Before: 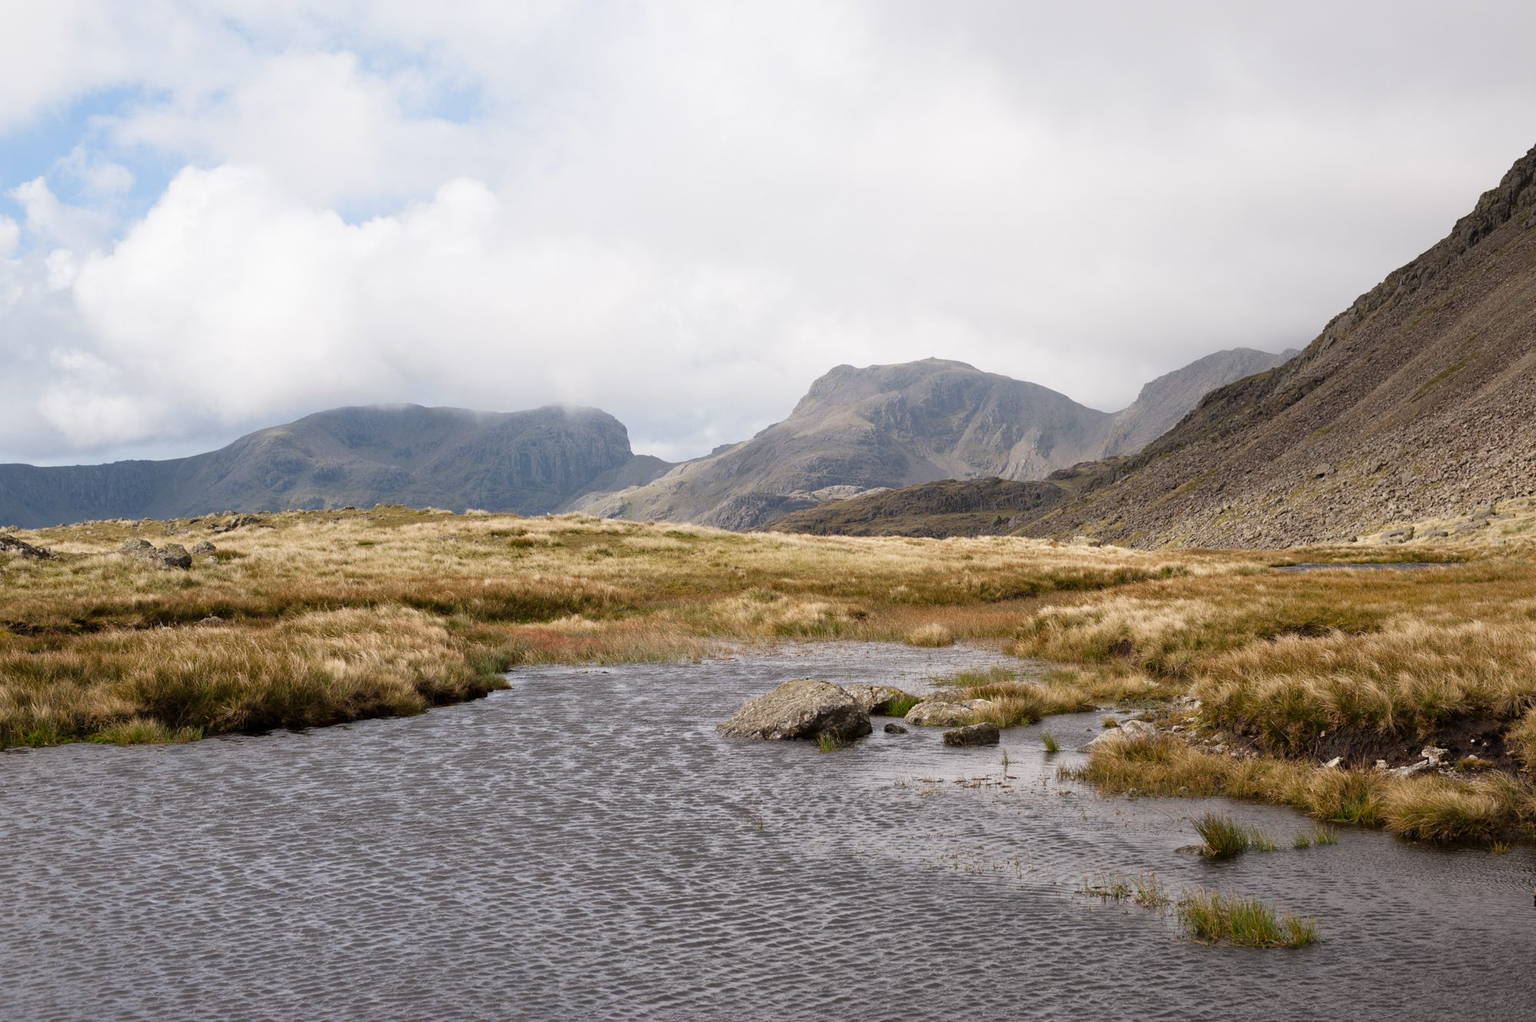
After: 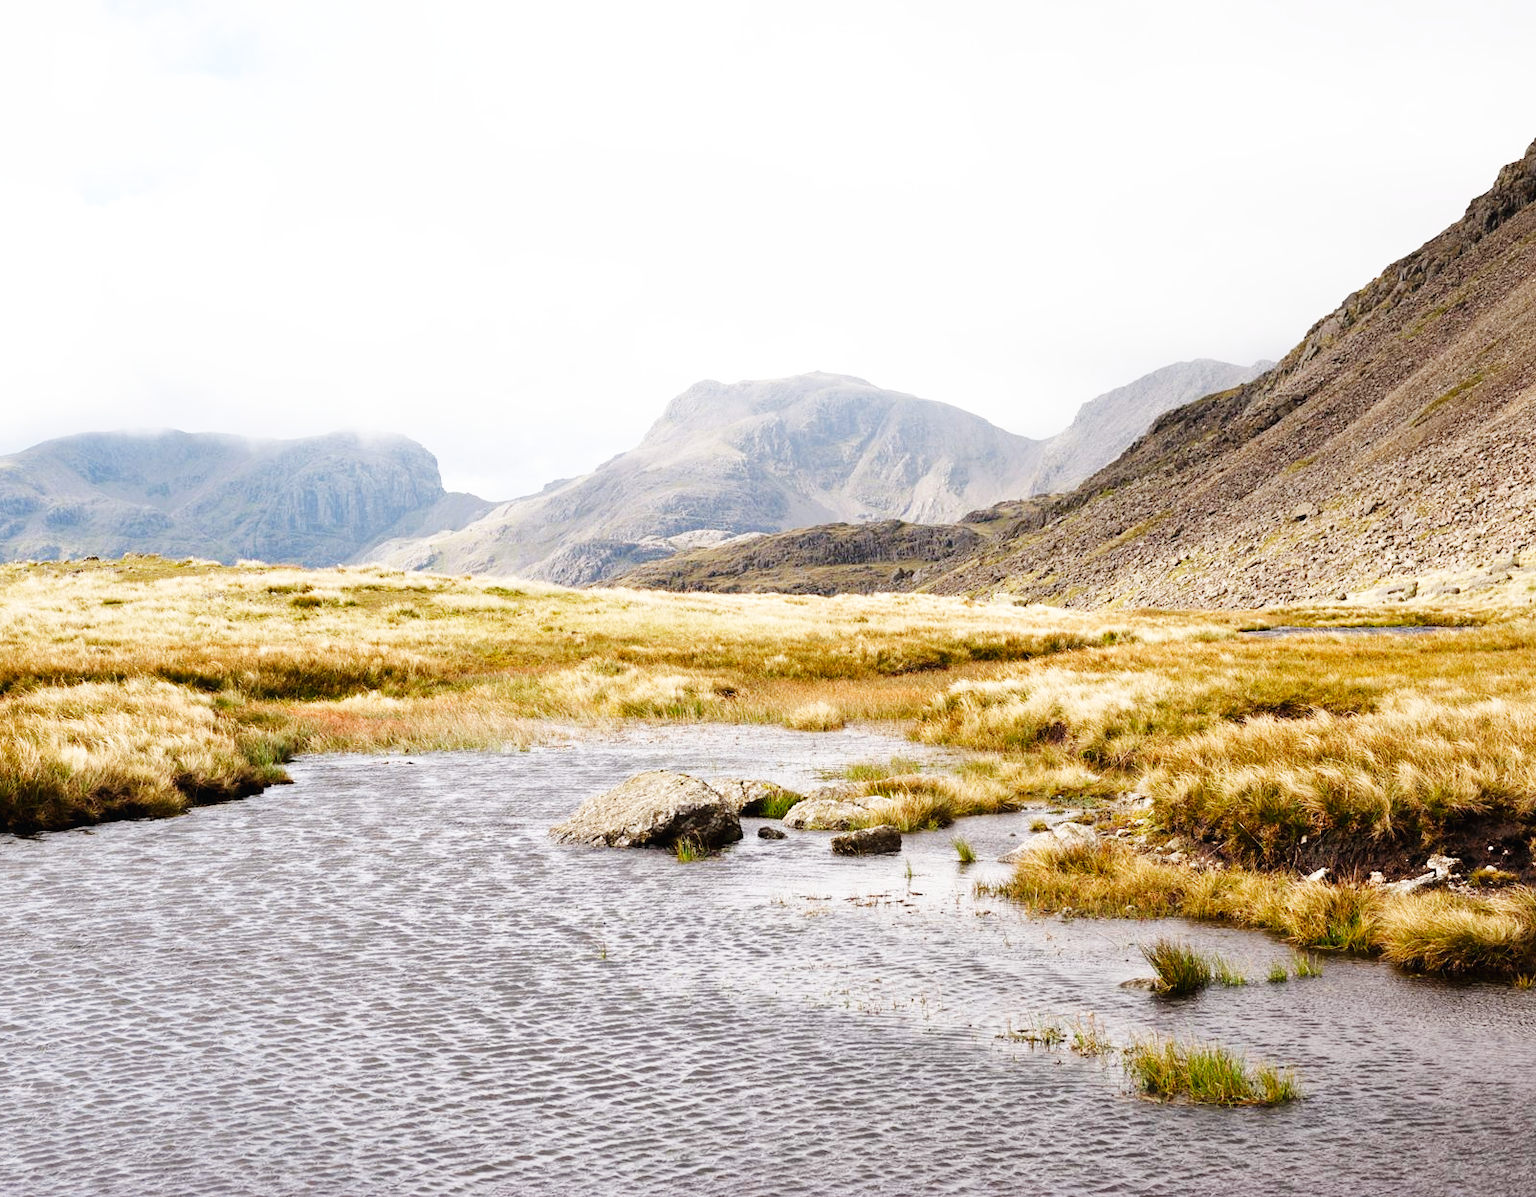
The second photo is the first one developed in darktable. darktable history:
crop and rotate: left 17.959%, top 5.866%, right 1.713%
base curve: curves: ch0 [(0, 0.003) (0.001, 0.002) (0.006, 0.004) (0.02, 0.022) (0.048, 0.086) (0.094, 0.234) (0.162, 0.431) (0.258, 0.629) (0.385, 0.8) (0.548, 0.918) (0.751, 0.988) (1, 1)], preserve colors none
